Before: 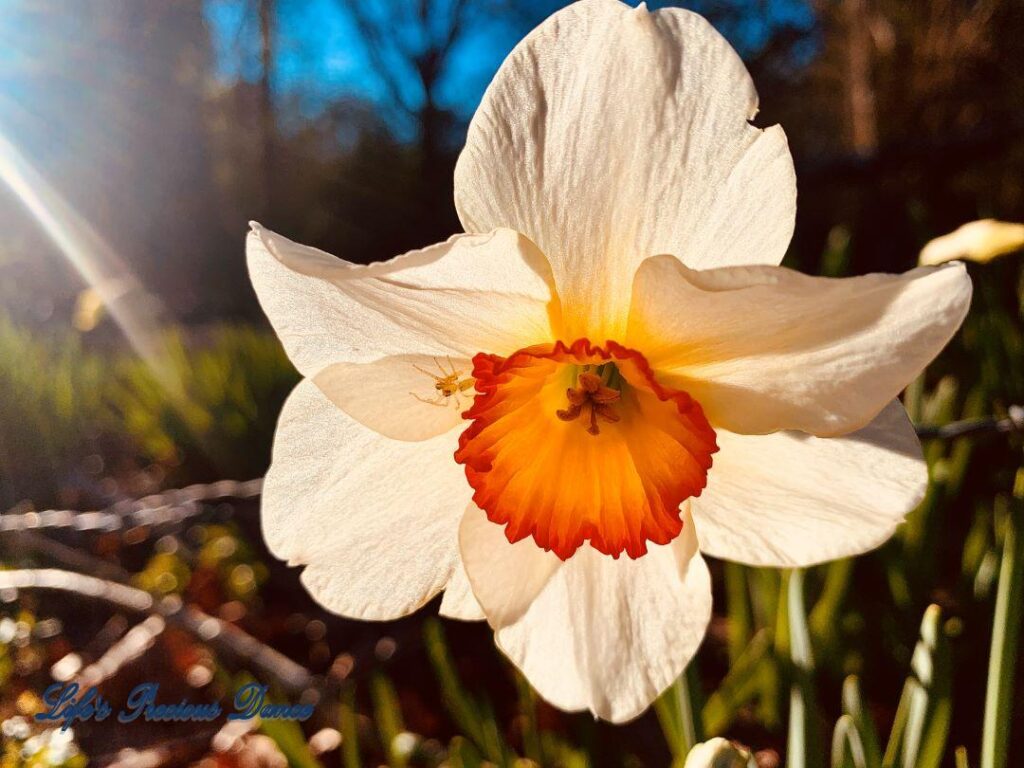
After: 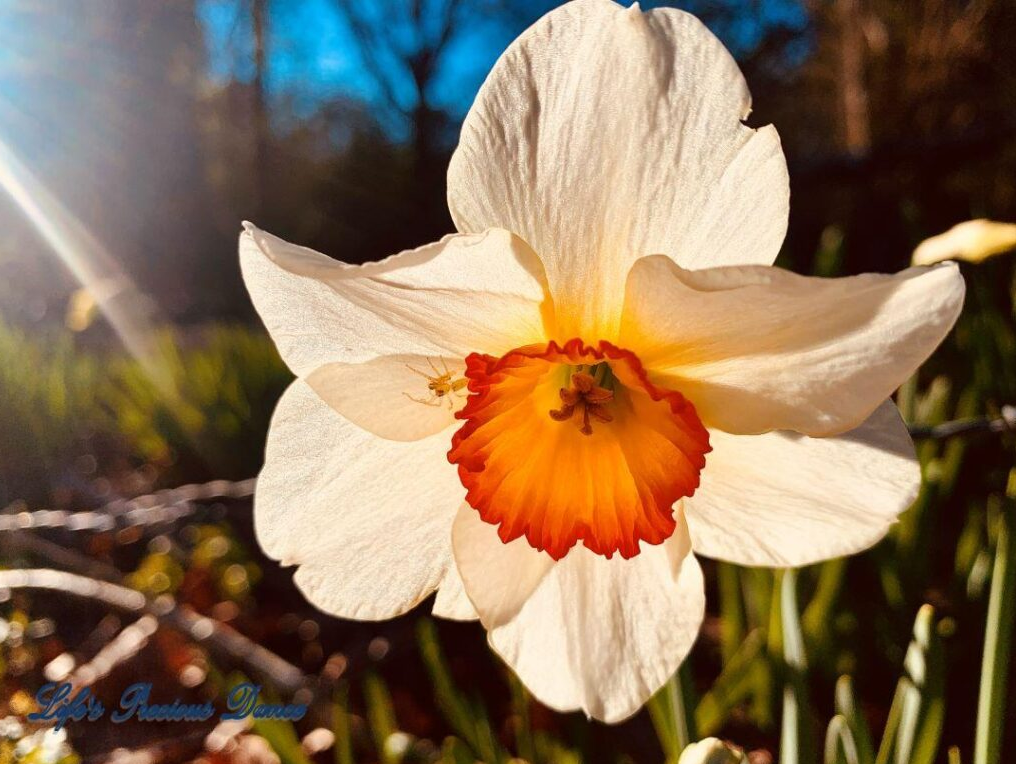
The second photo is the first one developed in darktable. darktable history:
crop and rotate: left 0.7%, top 0.129%, bottom 0.322%
